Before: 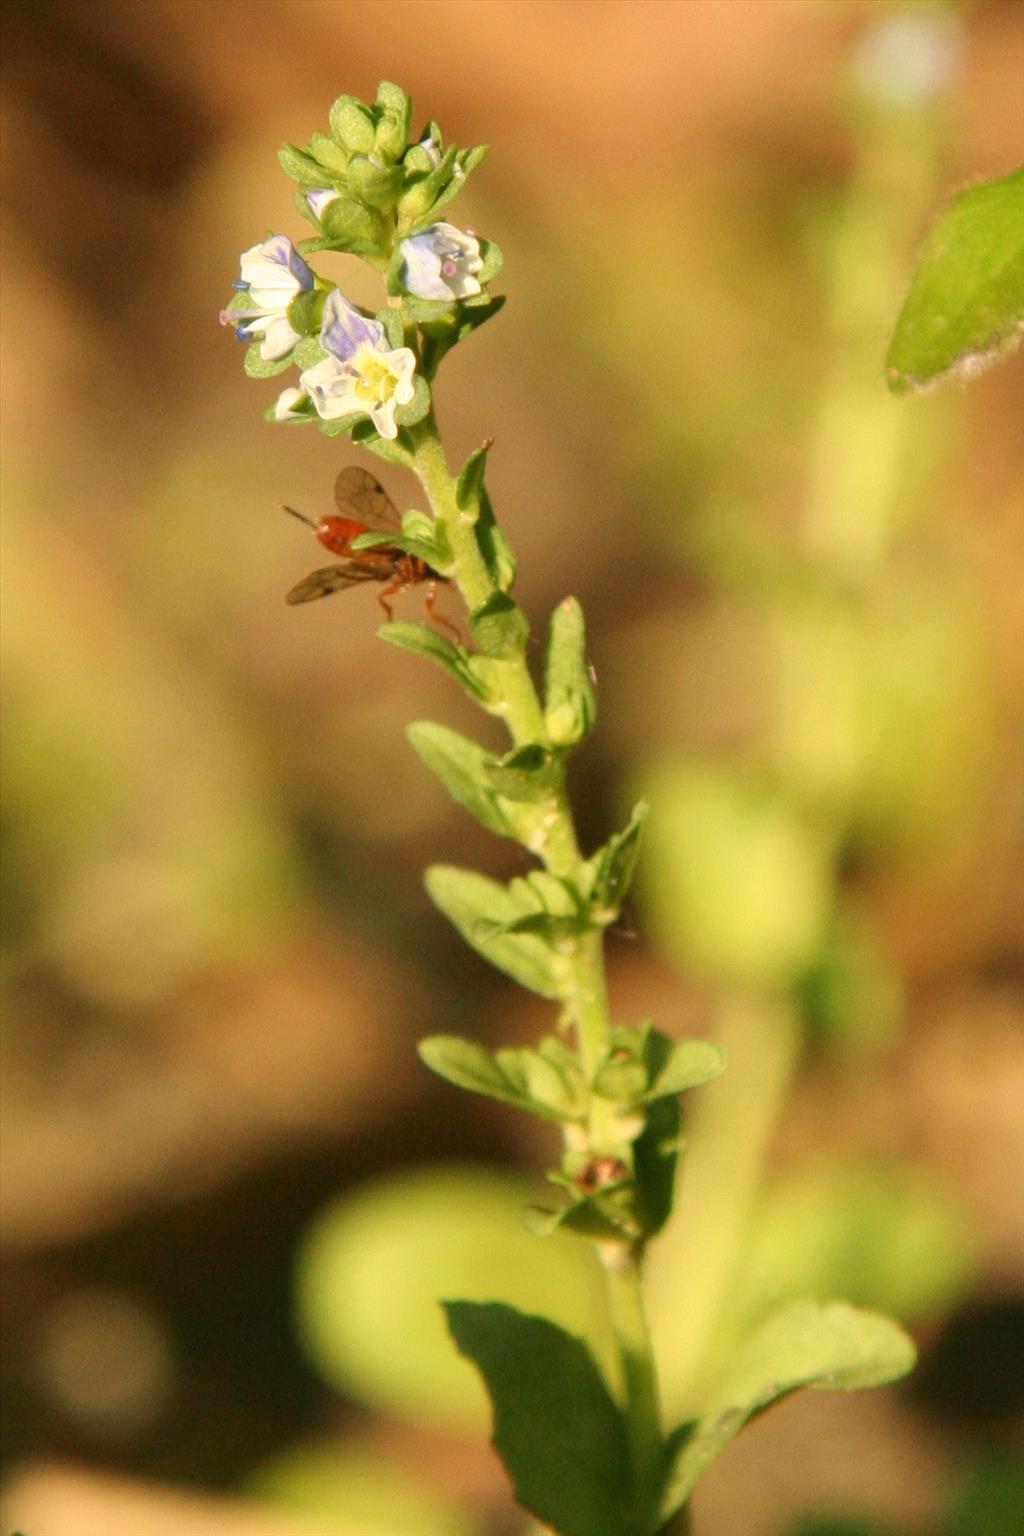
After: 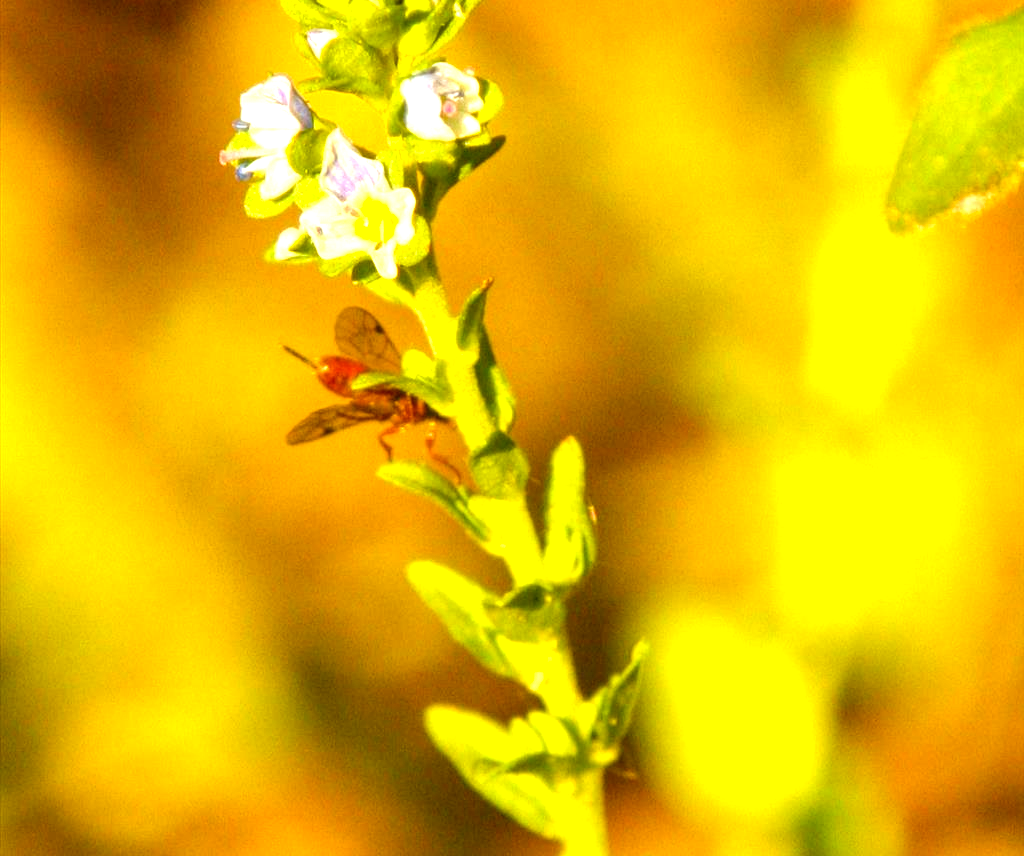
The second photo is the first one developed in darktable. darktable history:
exposure: black level correction 0, exposure 0.947 EV, compensate highlight preservation false
local contrast: on, module defaults
color balance rgb: power › chroma 2.502%, power › hue 67.53°, global offset › chroma 0.128%, global offset › hue 254.03°, linear chroma grading › global chroma 8.186%, perceptual saturation grading › global saturation 25.608%, global vibrance 20%
crop and rotate: top 10.432%, bottom 33.782%
